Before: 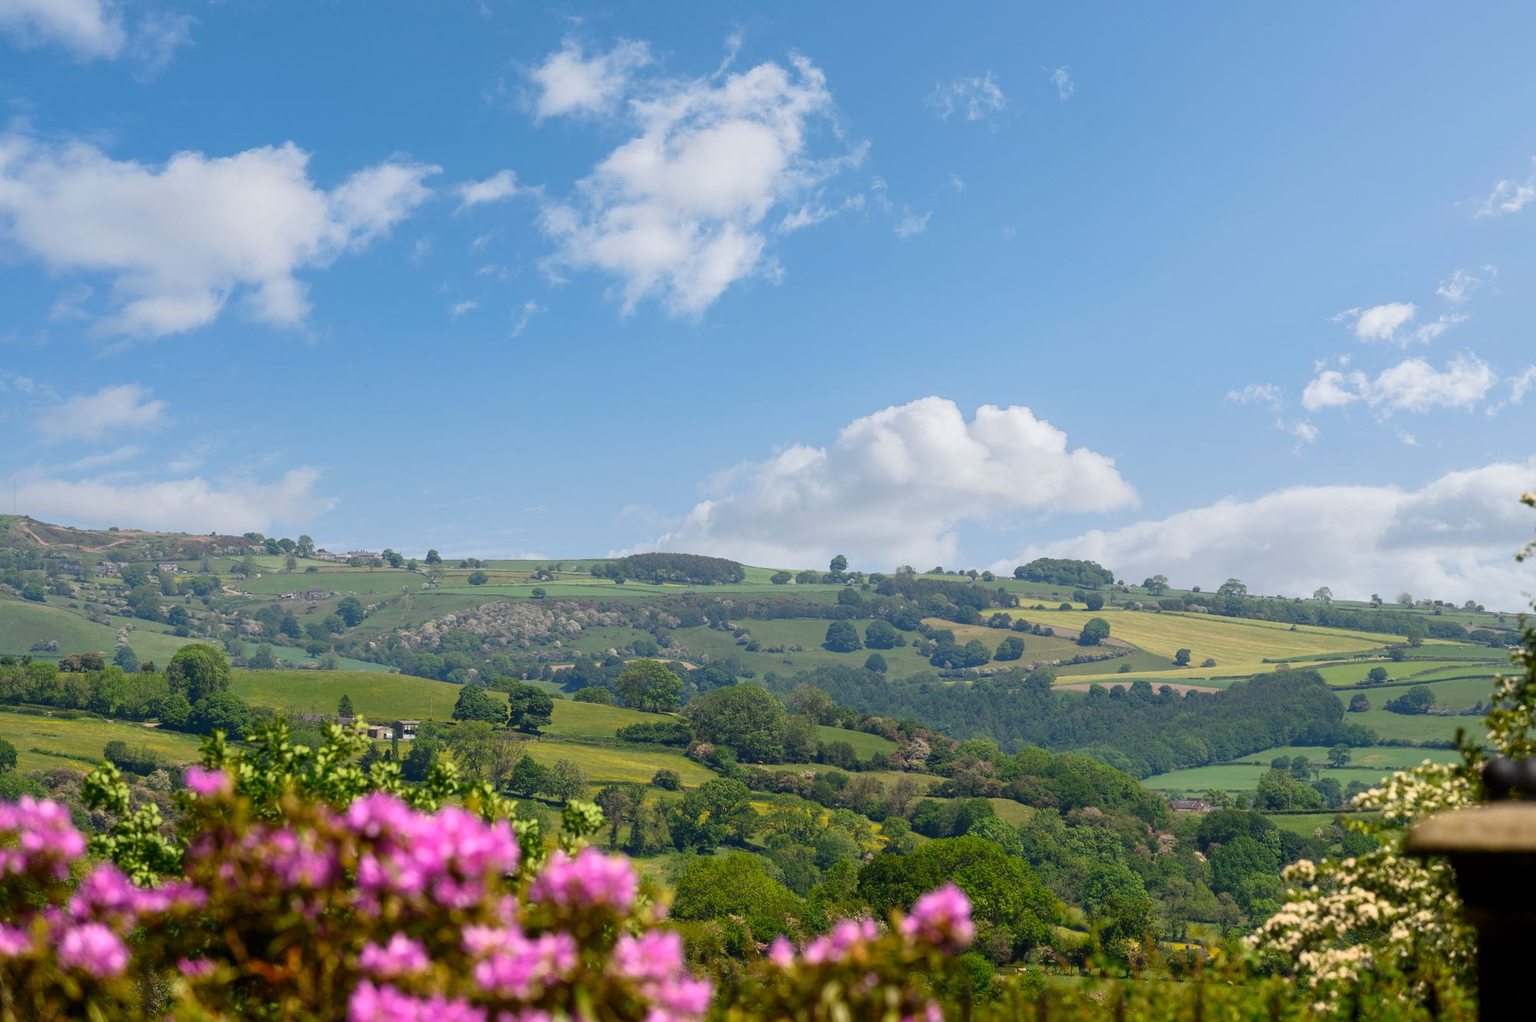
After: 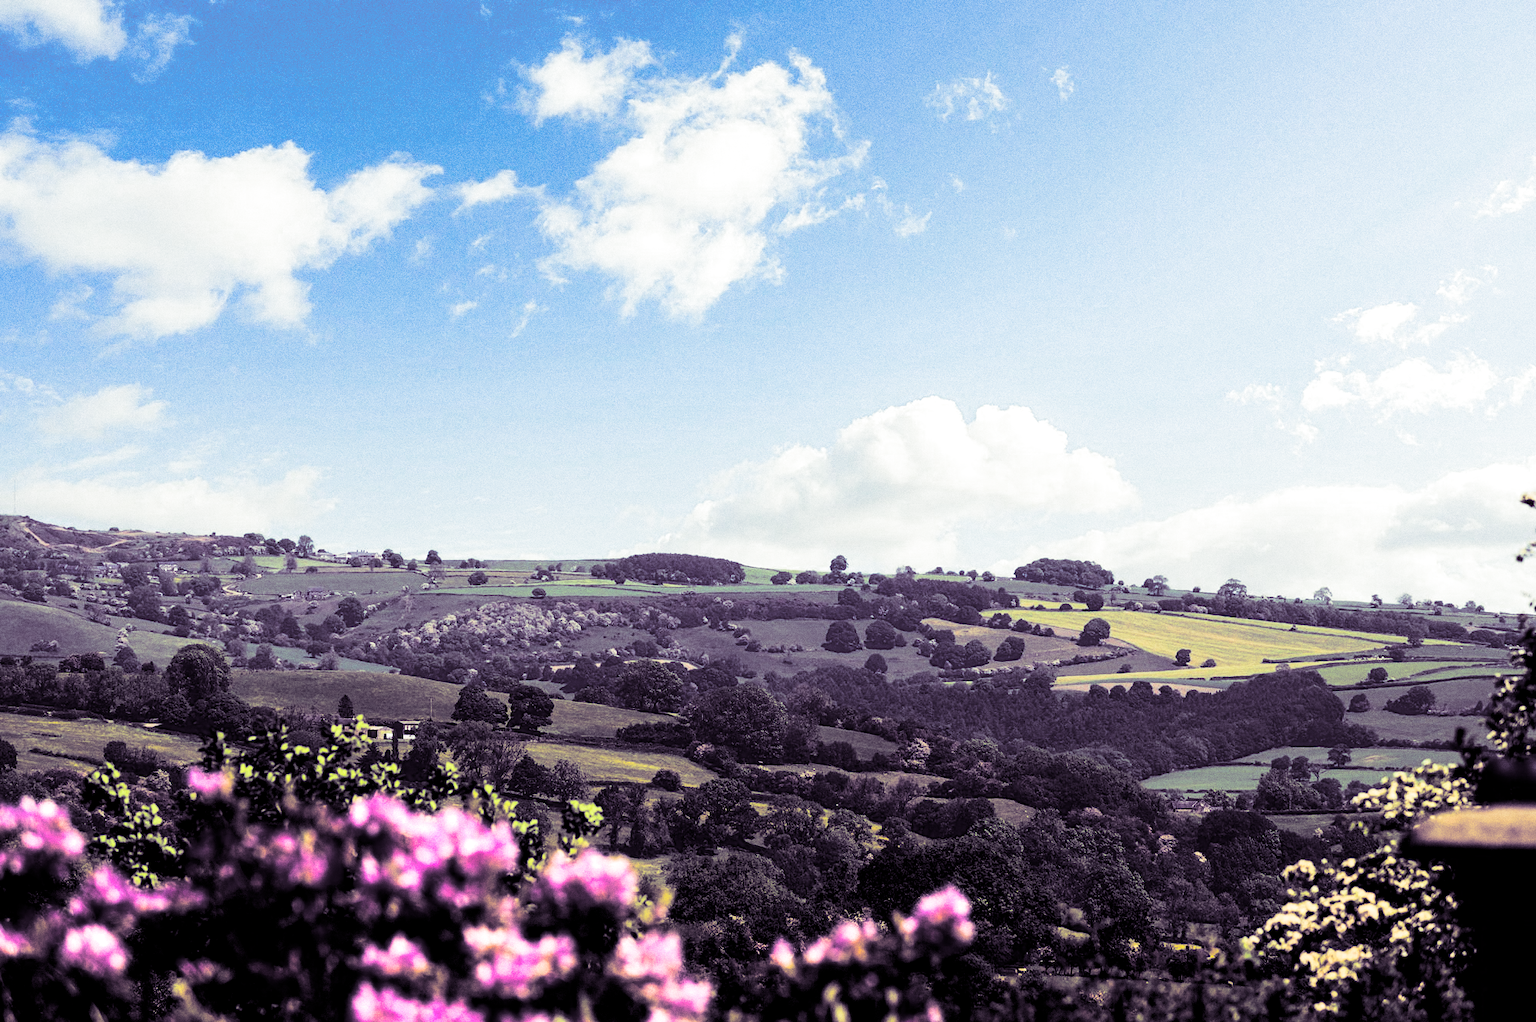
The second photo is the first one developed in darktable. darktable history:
grain: coarseness 0.09 ISO
tone equalizer: -8 EV -0.417 EV, -7 EV -0.389 EV, -6 EV -0.333 EV, -5 EV -0.222 EV, -3 EV 0.222 EV, -2 EV 0.333 EV, -1 EV 0.389 EV, +0 EV 0.417 EV, edges refinement/feathering 500, mask exposure compensation -1.57 EV, preserve details no
split-toning: shadows › hue 266.4°, shadows › saturation 0.4, highlights › hue 61.2°, highlights › saturation 0.3, compress 0%
contrast brightness saturation: contrast 0.32, brightness -0.08, saturation 0.17
